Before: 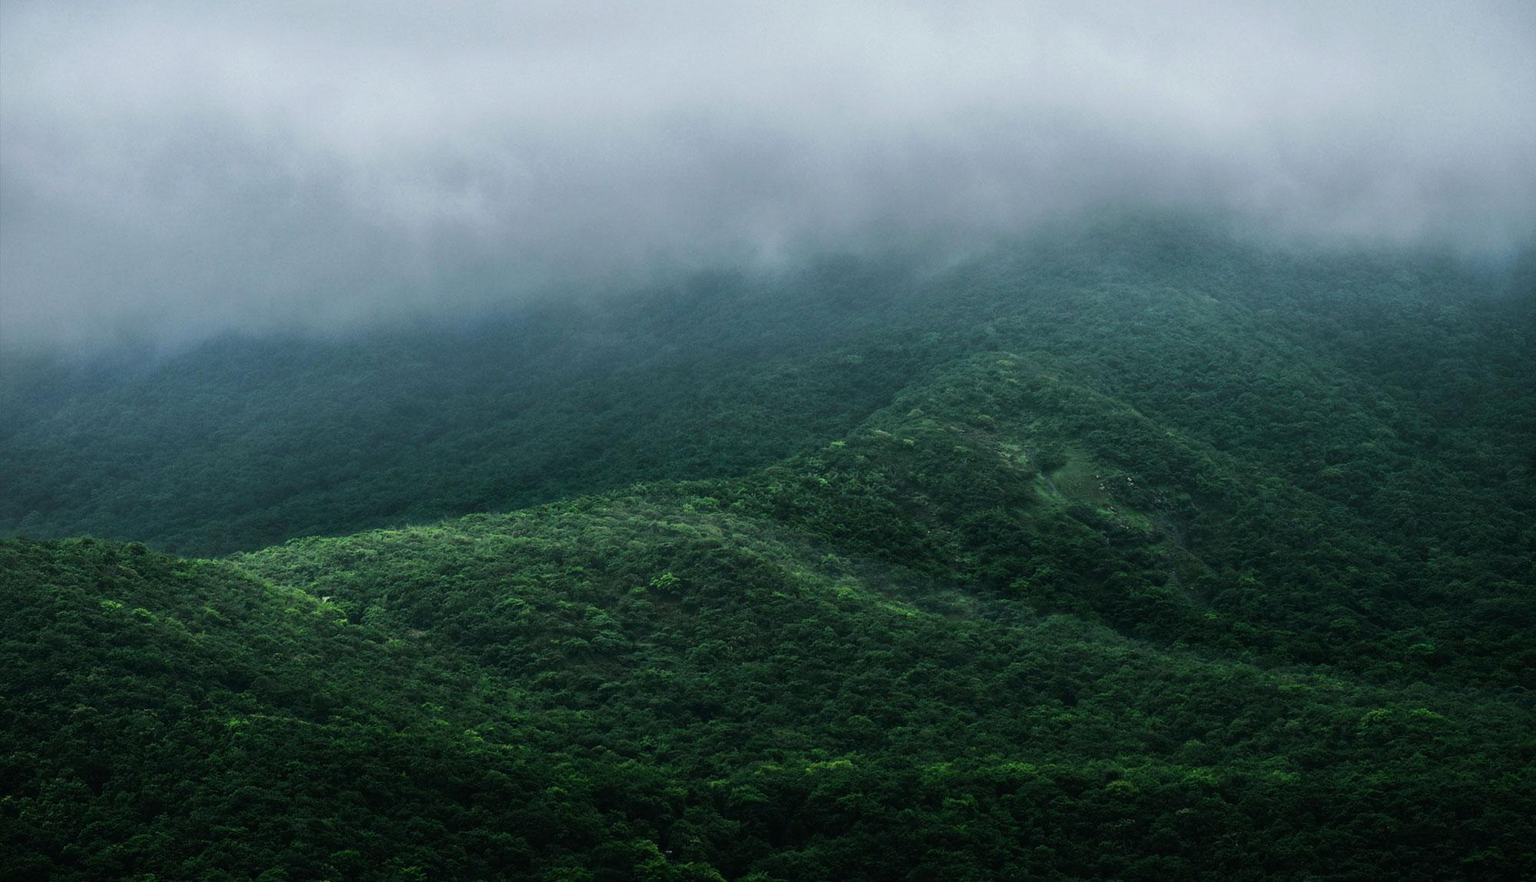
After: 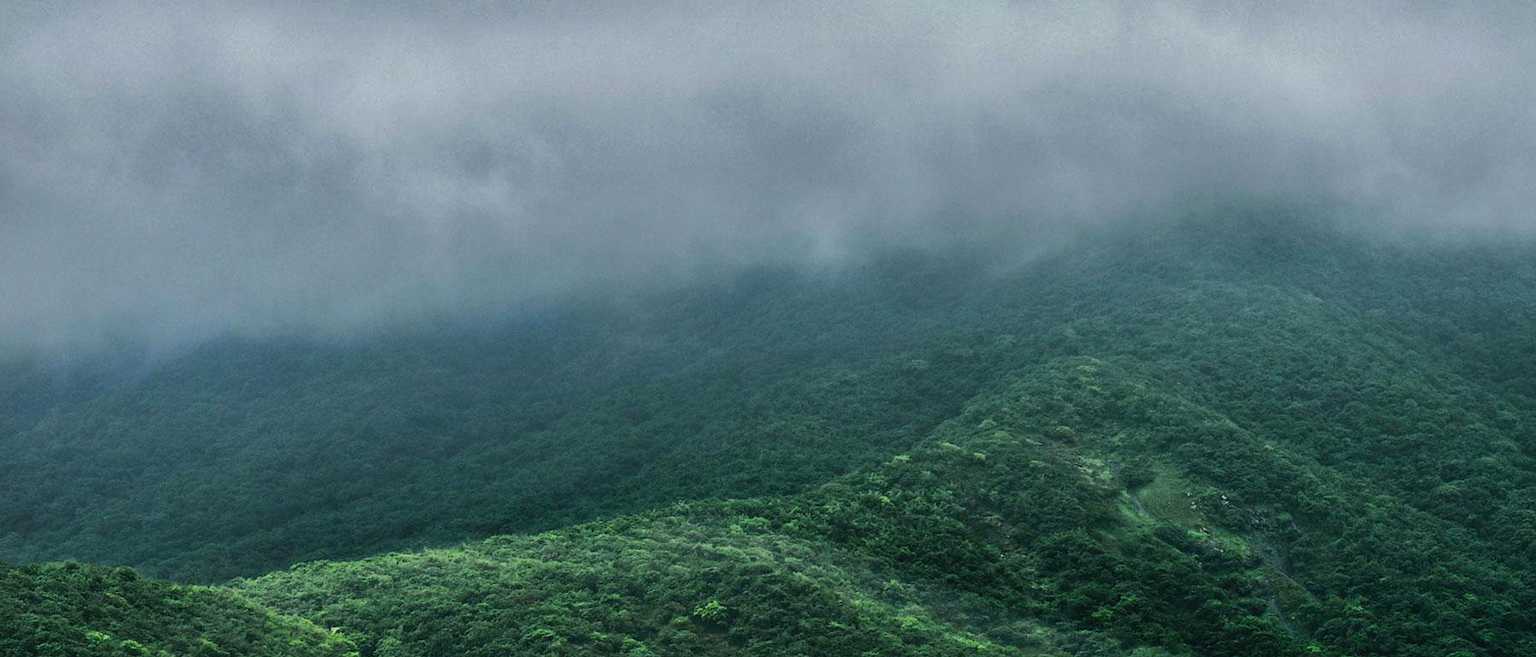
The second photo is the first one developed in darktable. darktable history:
crop: left 1.509%, top 3.452%, right 7.696%, bottom 28.452%
haze removal: strength 0.1, compatibility mode true, adaptive false
shadows and highlights: white point adjustment 0.1, highlights -70, soften with gaussian
